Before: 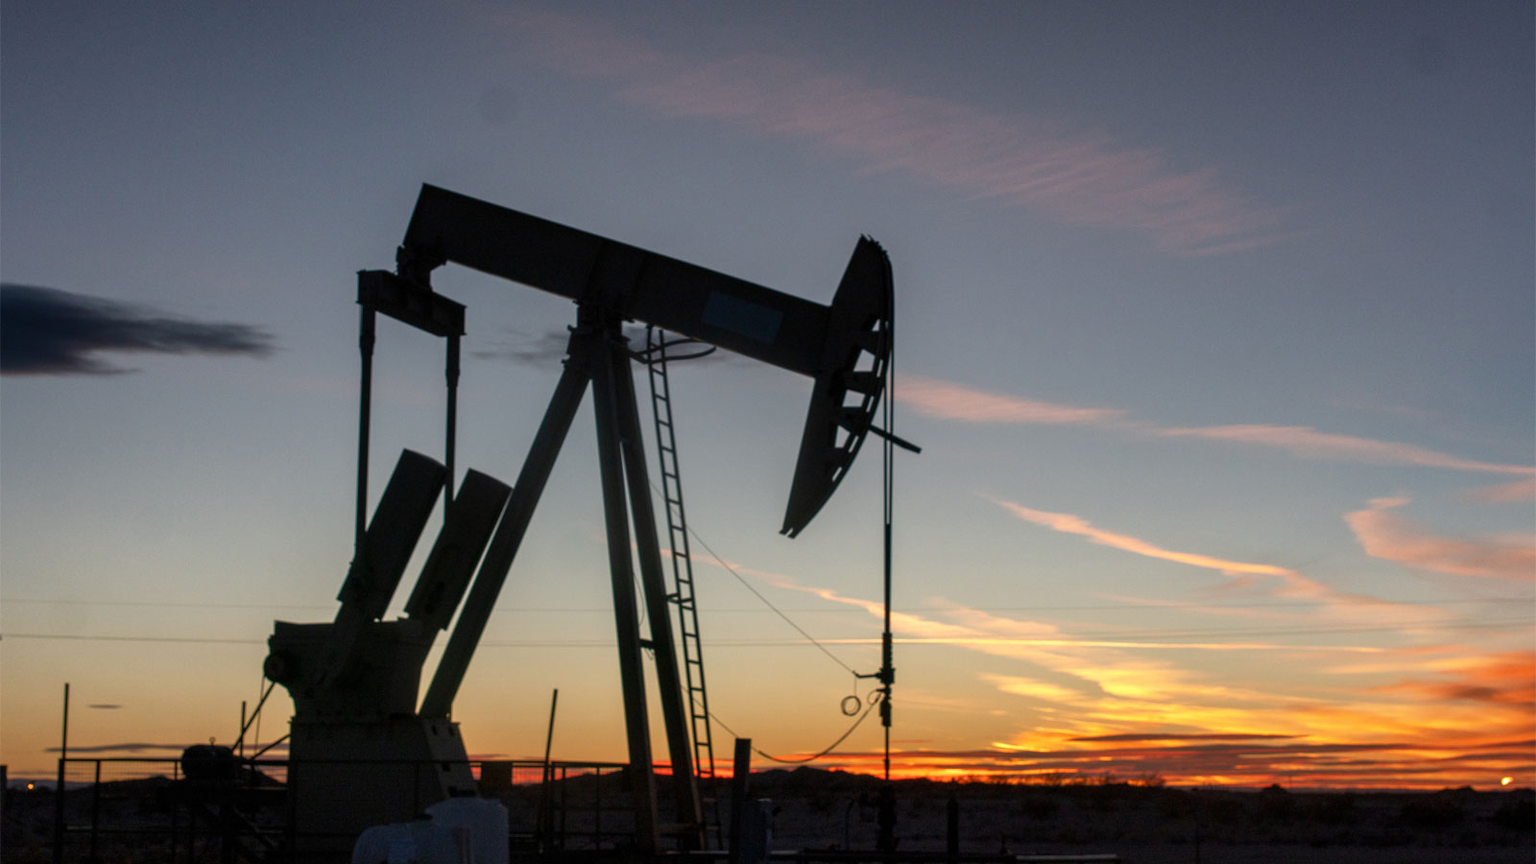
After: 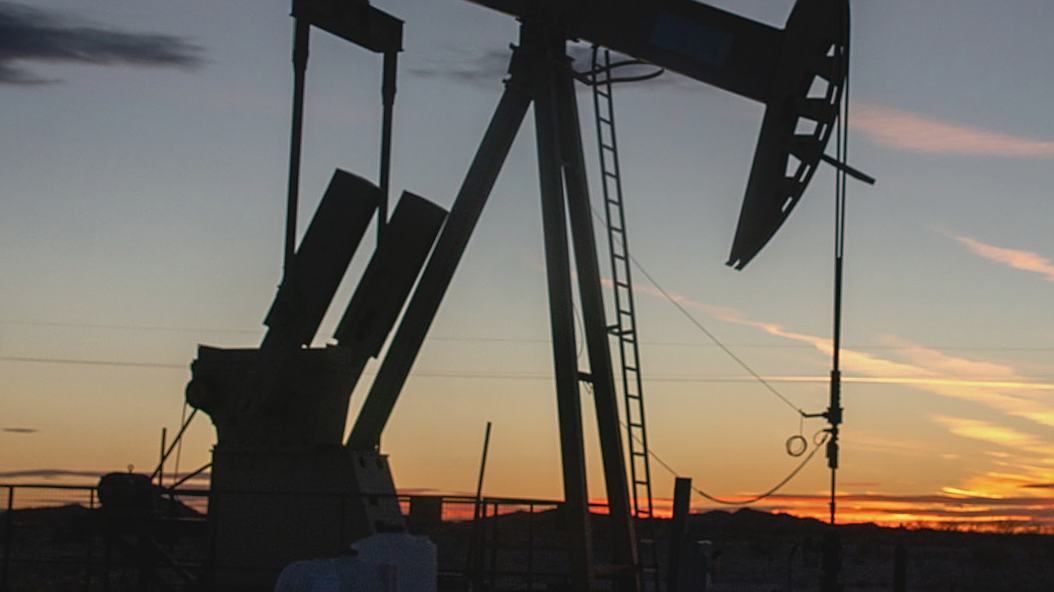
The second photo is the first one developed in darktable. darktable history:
crop and rotate: angle -1.21°, left 3.646%, top 31.763%, right 27.988%
contrast brightness saturation: contrast -0.097, saturation -0.083
sharpen: on, module defaults
contrast equalizer: y [[0.6 ×6], [0.55 ×6], [0 ×6], [0 ×6], [0 ×6]], mix -0.216
